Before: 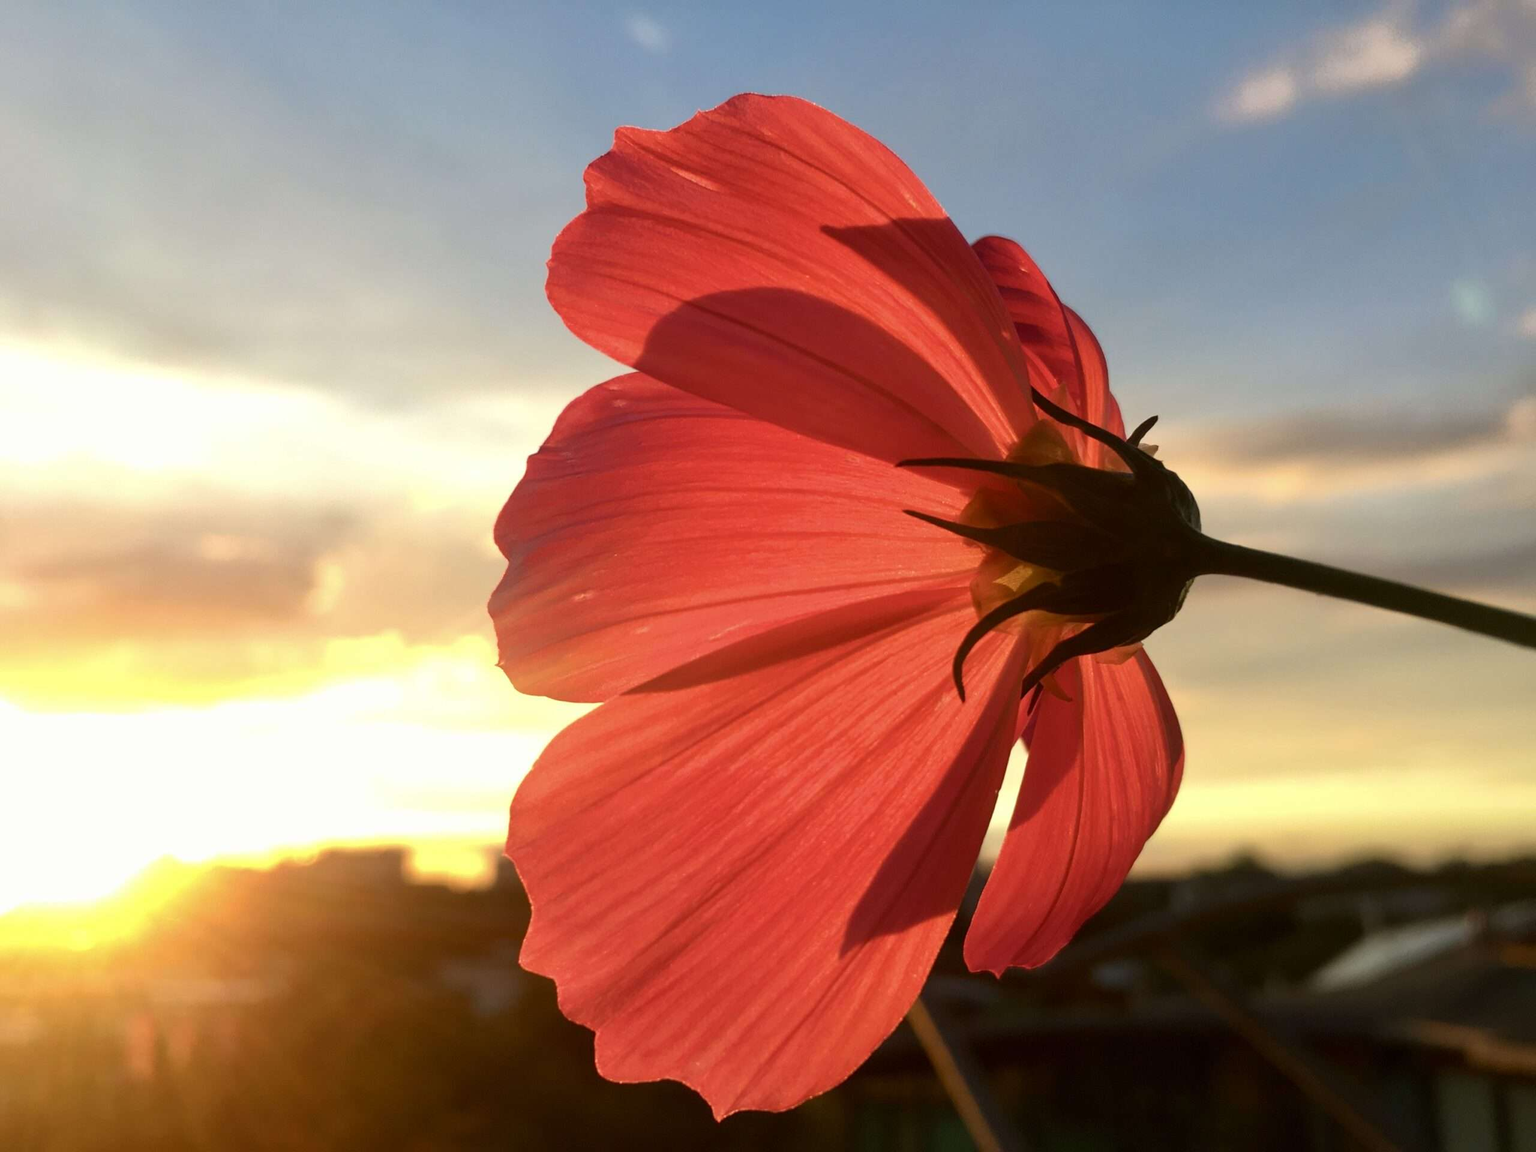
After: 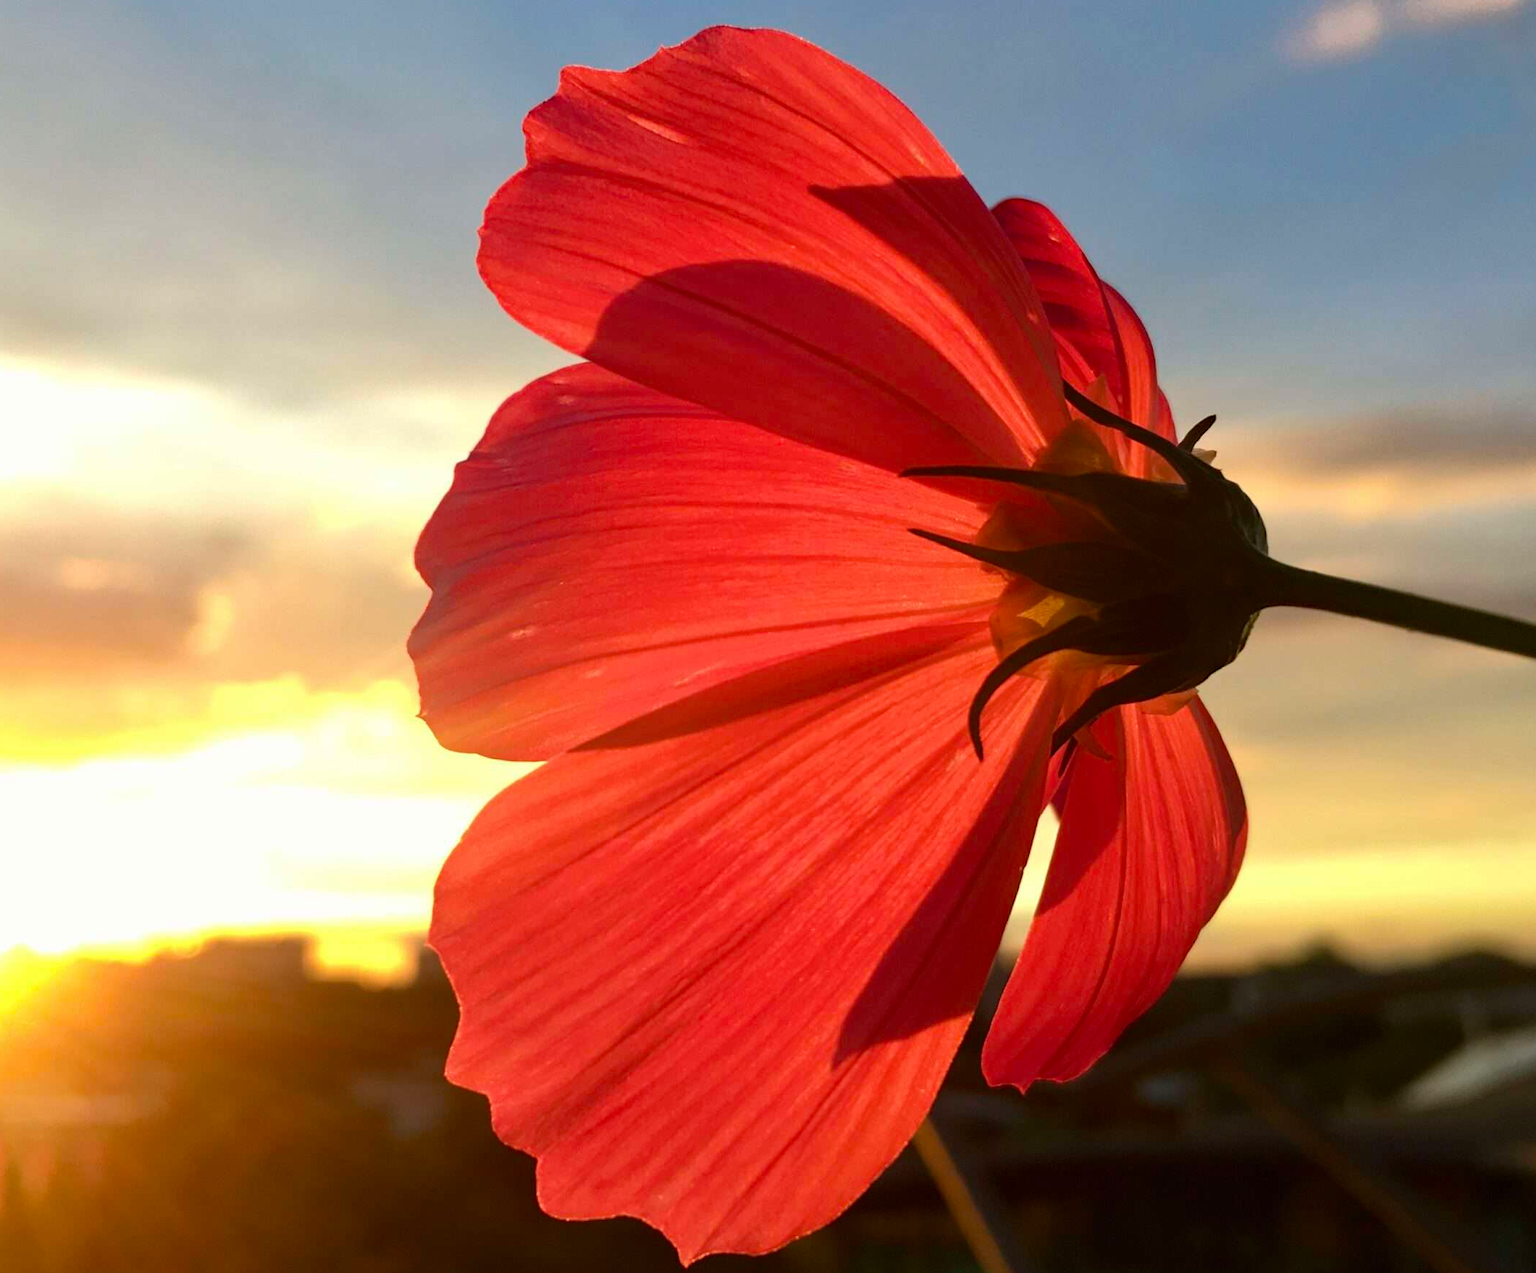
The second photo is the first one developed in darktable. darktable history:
crop: left 9.807%, top 6.259%, right 7.334%, bottom 2.177%
haze removal: compatibility mode true, adaptive false
